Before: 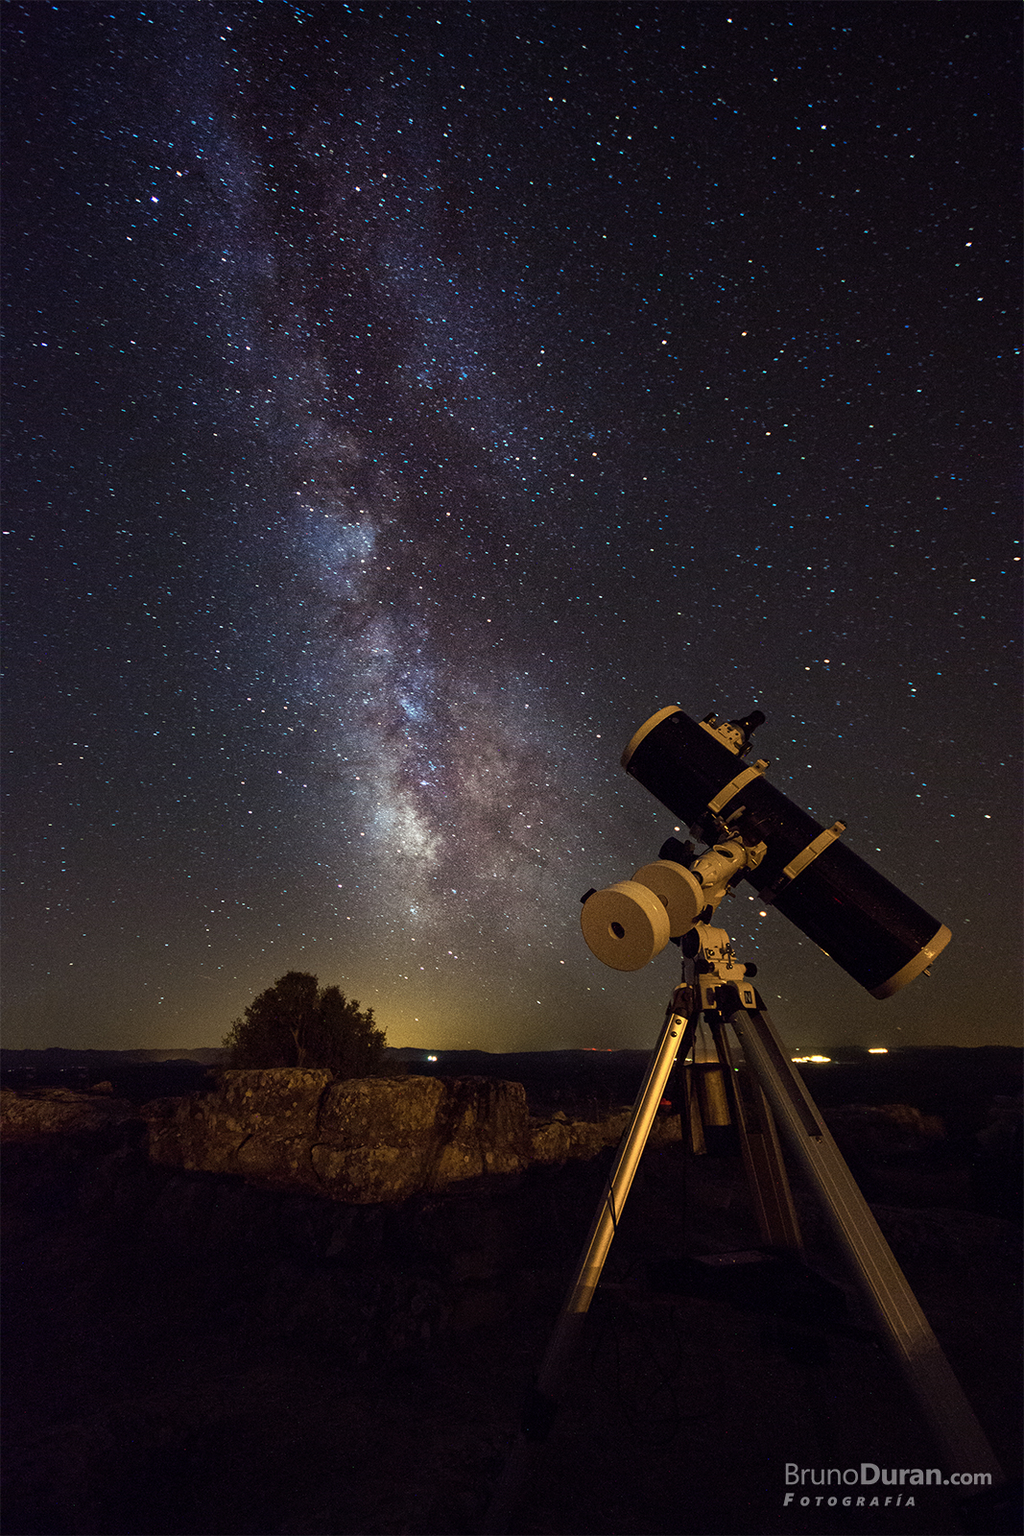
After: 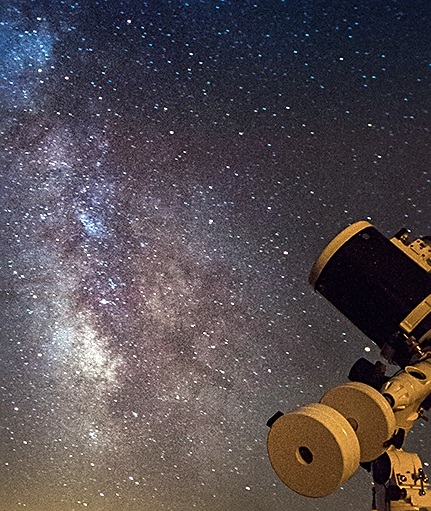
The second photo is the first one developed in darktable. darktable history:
sharpen: on, module defaults
exposure: exposure 0.559 EV, compensate highlight preservation false
graduated density: density 2.02 EV, hardness 44%, rotation 0.374°, offset 8.21, hue 208.8°, saturation 97%
crop: left 31.751%, top 32.172%, right 27.8%, bottom 35.83%
